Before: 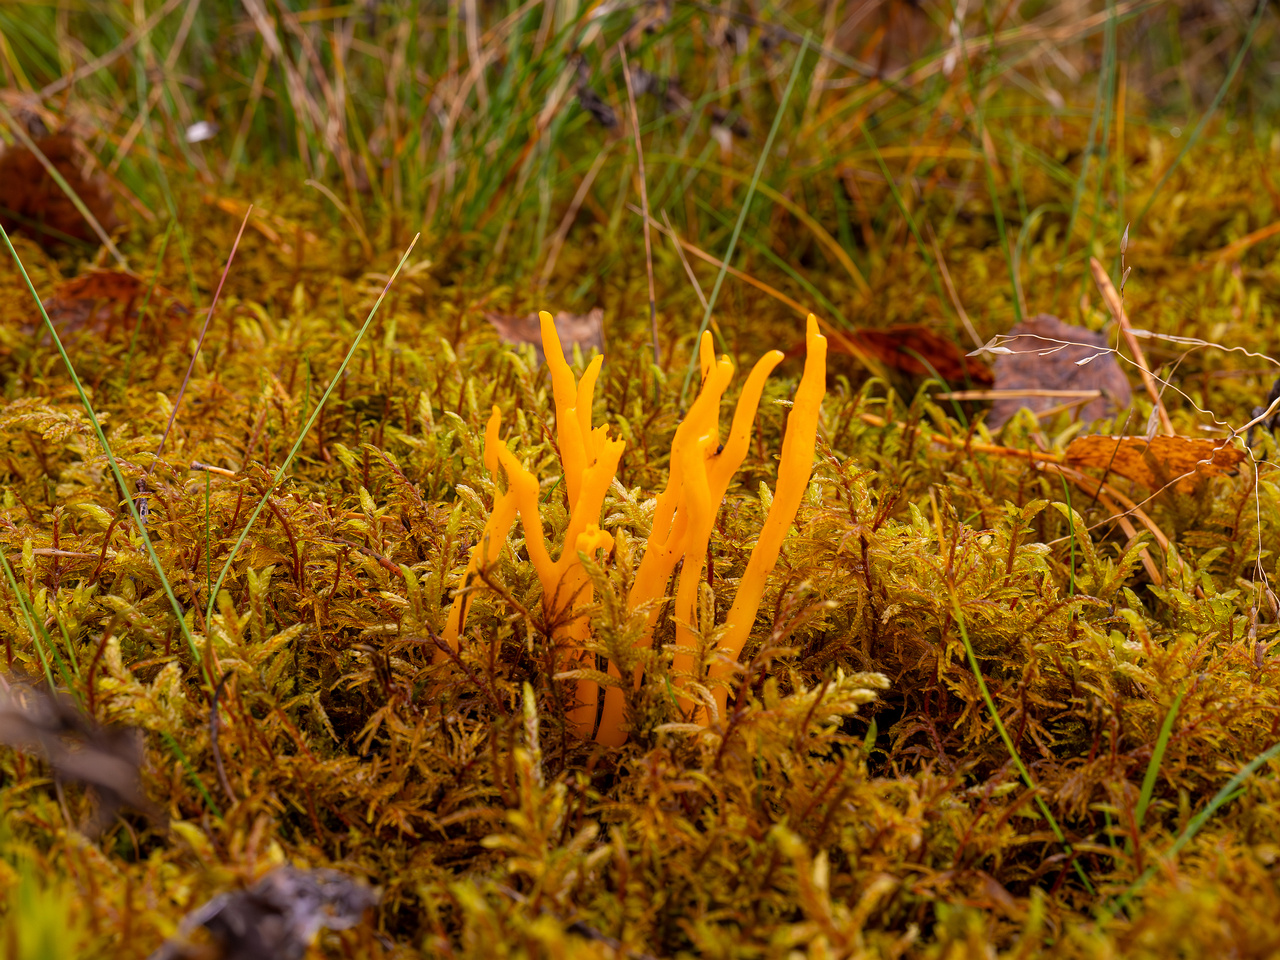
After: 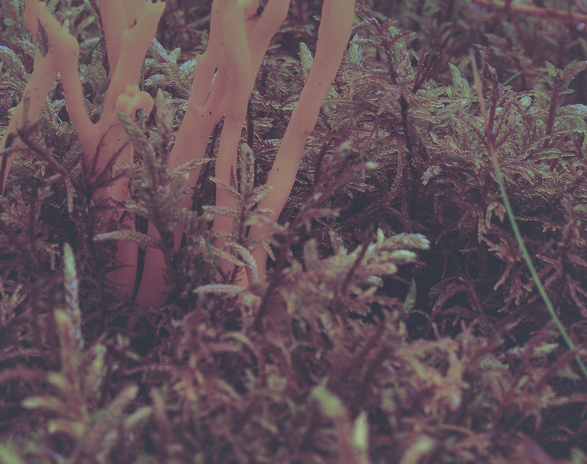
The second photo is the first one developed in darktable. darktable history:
rgb curve: curves: ch0 [(0, 0.186) (0.314, 0.284) (0.576, 0.466) (0.805, 0.691) (0.936, 0.886)]; ch1 [(0, 0.186) (0.314, 0.284) (0.581, 0.534) (0.771, 0.746) (0.936, 0.958)]; ch2 [(0, 0.216) (0.275, 0.39) (1, 1)], mode RGB, independent channels, compensate middle gray true, preserve colors none
crop: left 35.976%, top 45.819%, right 18.162%, bottom 5.807%
shadows and highlights: on, module defaults
color balance: lift [1, 0.994, 1.002, 1.006], gamma [0.957, 1.081, 1.016, 0.919], gain [0.97, 0.972, 1.01, 1.028], input saturation 91.06%, output saturation 79.8%
graduated density: hue 238.83°, saturation 50%
